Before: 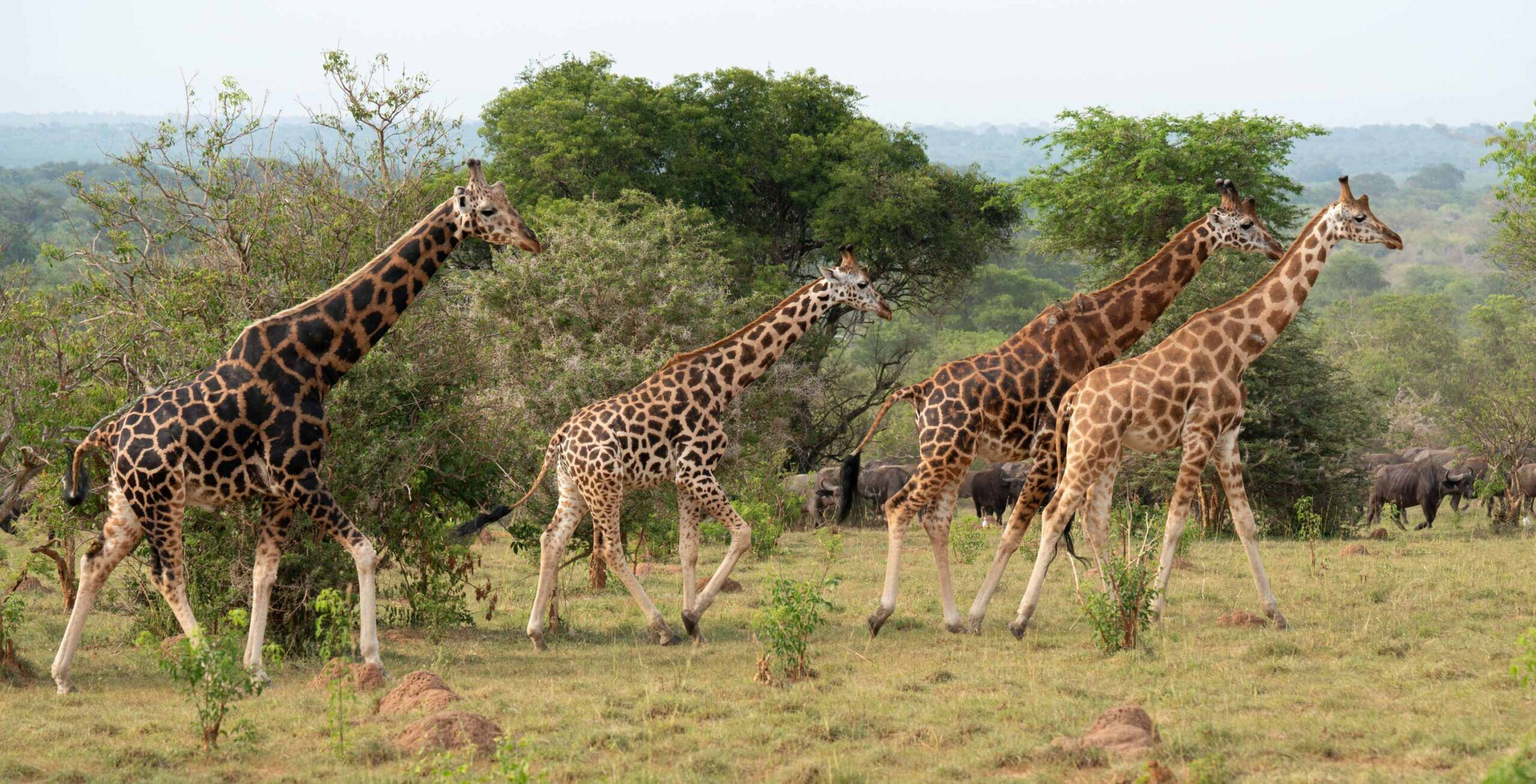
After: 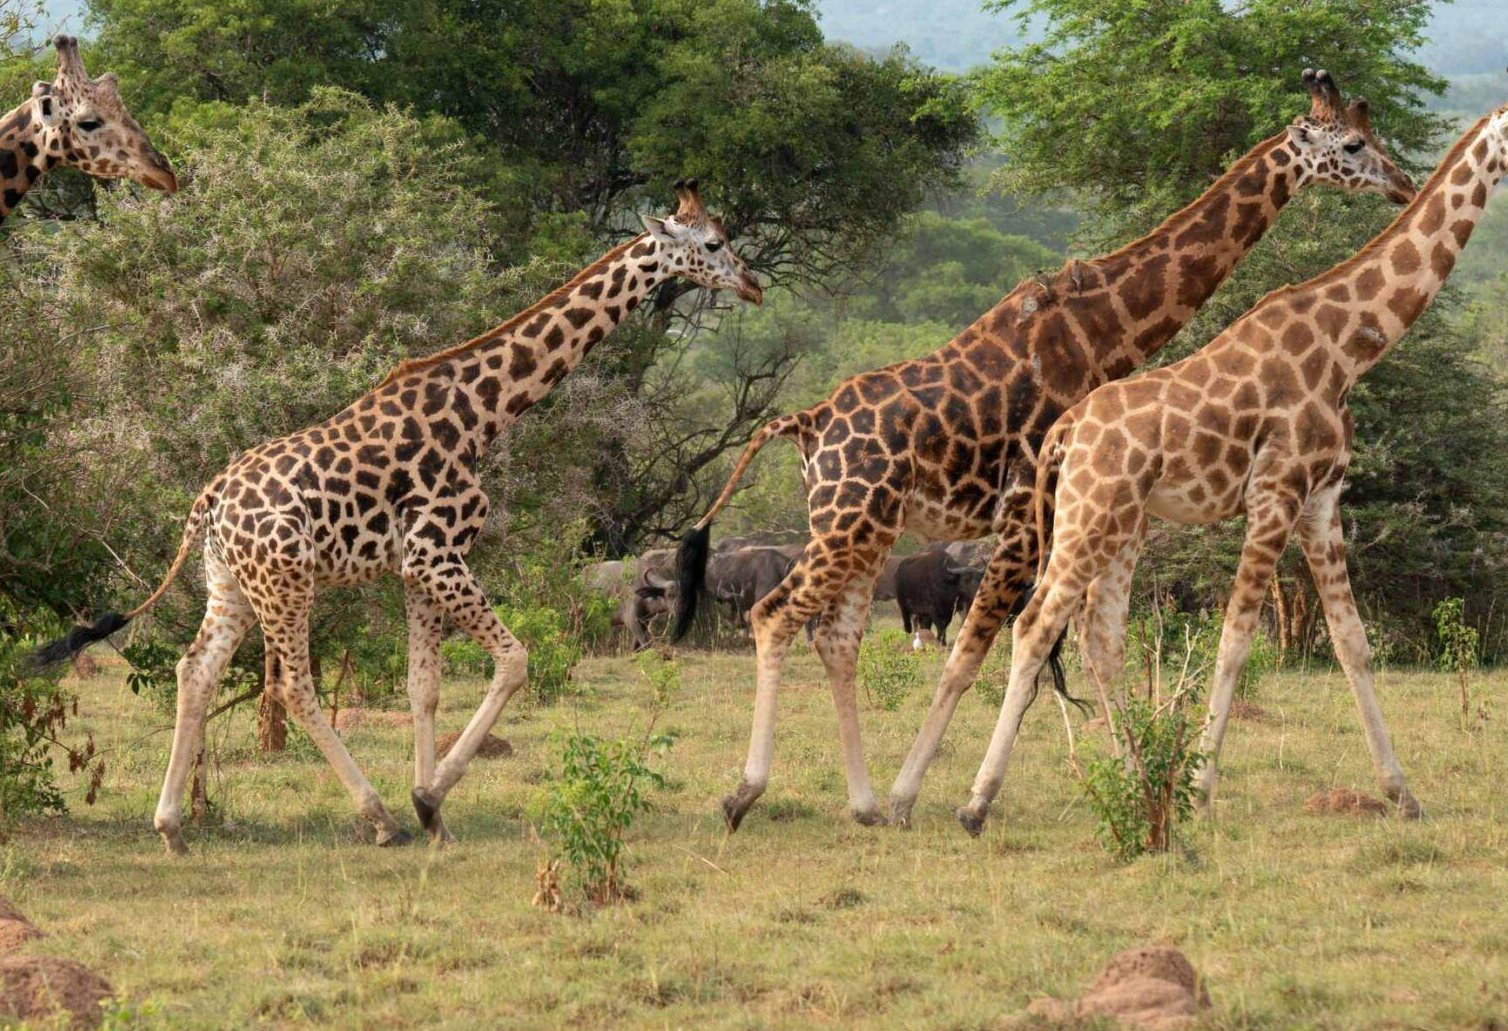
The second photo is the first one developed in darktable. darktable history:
crop and rotate: left 28.314%, top 17.553%, right 12.763%, bottom 3.446%
